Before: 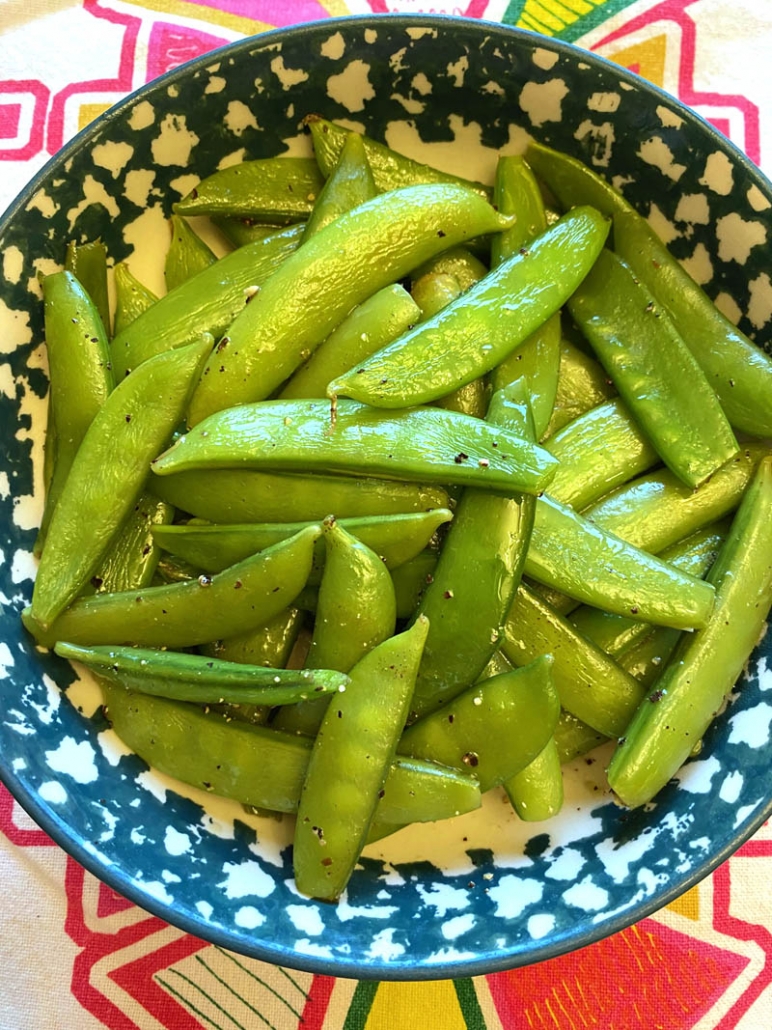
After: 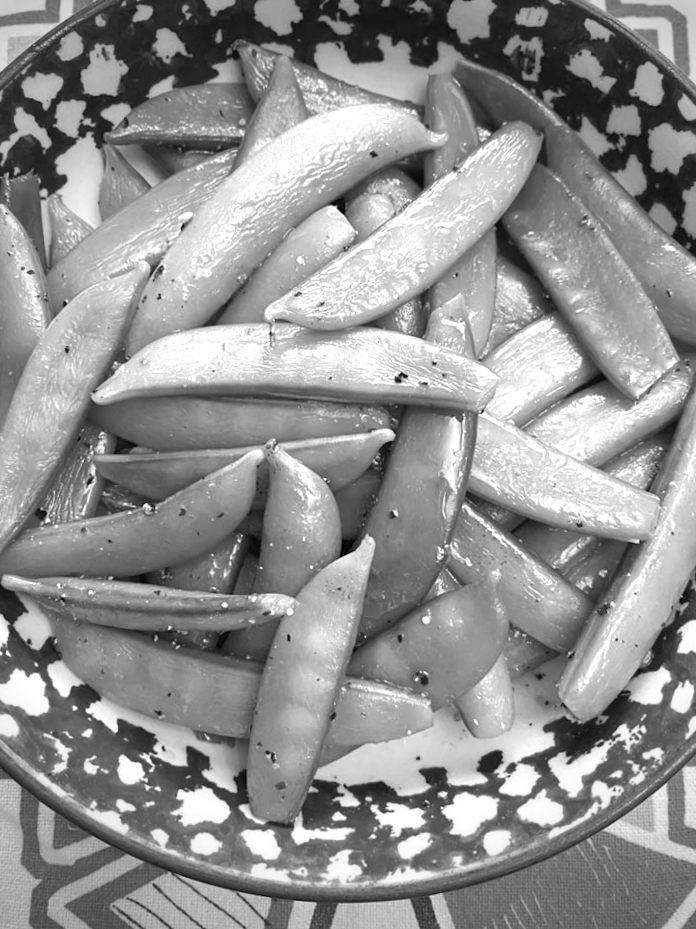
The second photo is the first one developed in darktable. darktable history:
vignetting: fall-off start 71.74%
monochrome: a -74.22, b 78.2
exposure: exposure 0.507 EV, compensate highlight preservation false
crop and rotate: angle 1.96°, left 5.673%, top 5.673%
